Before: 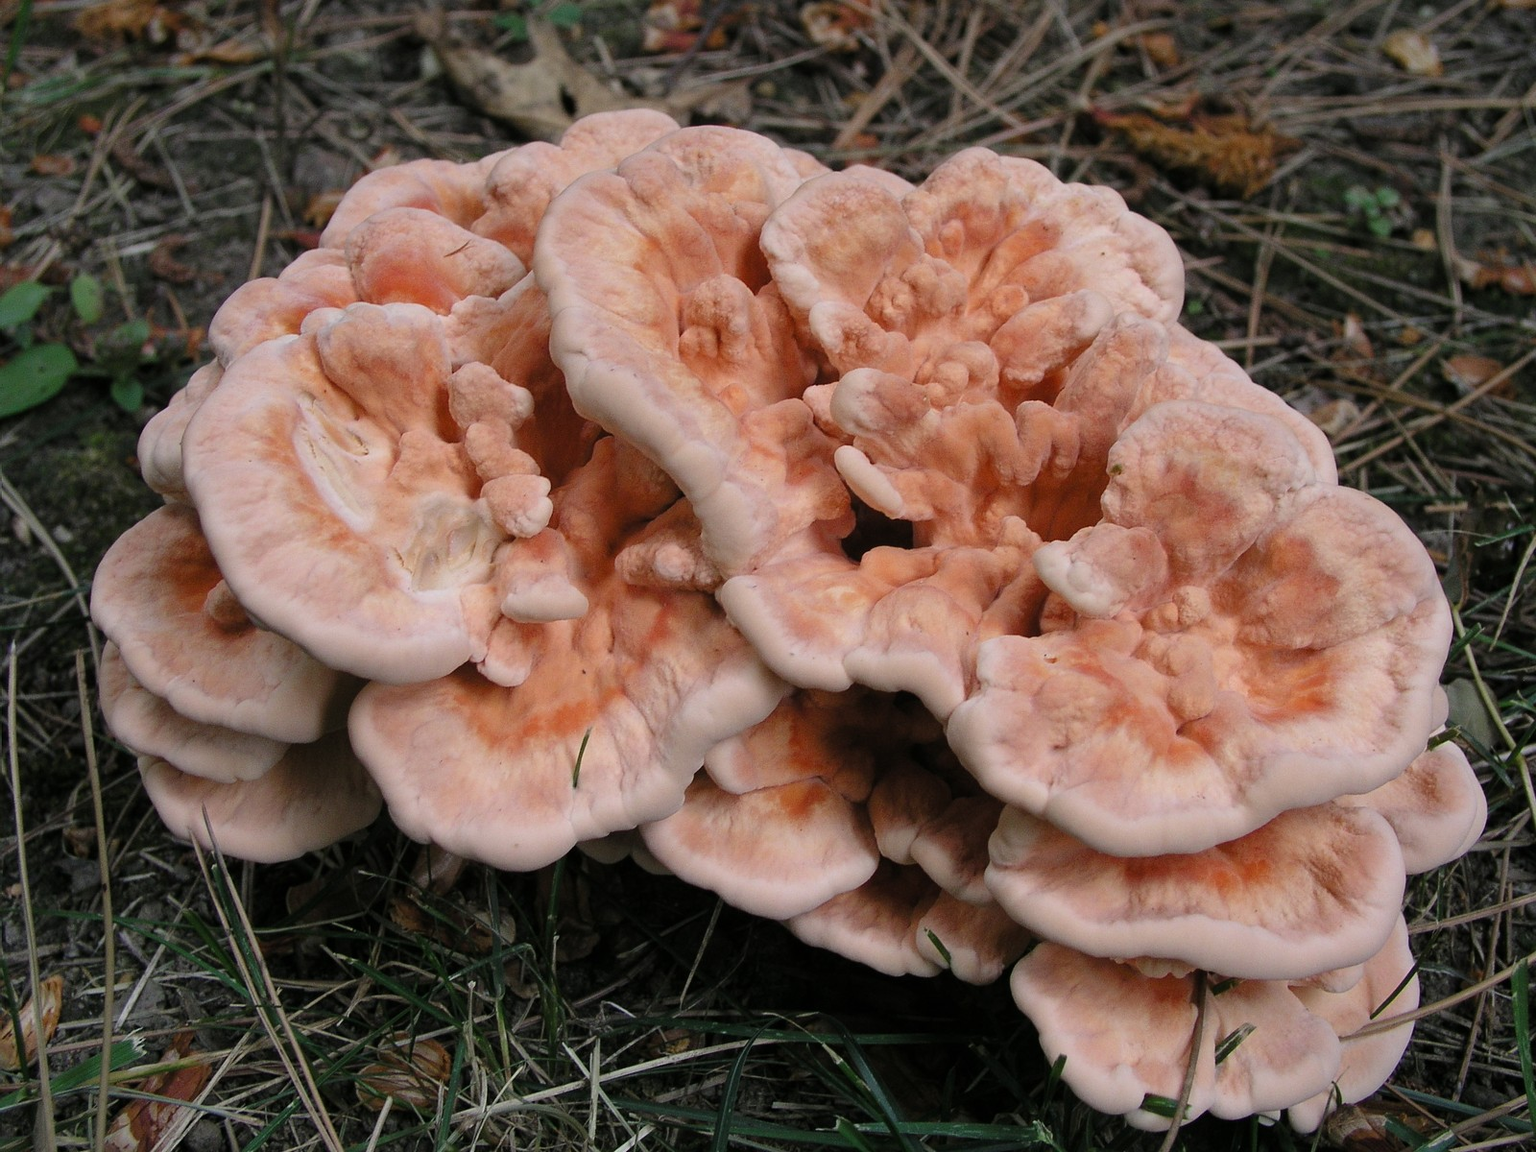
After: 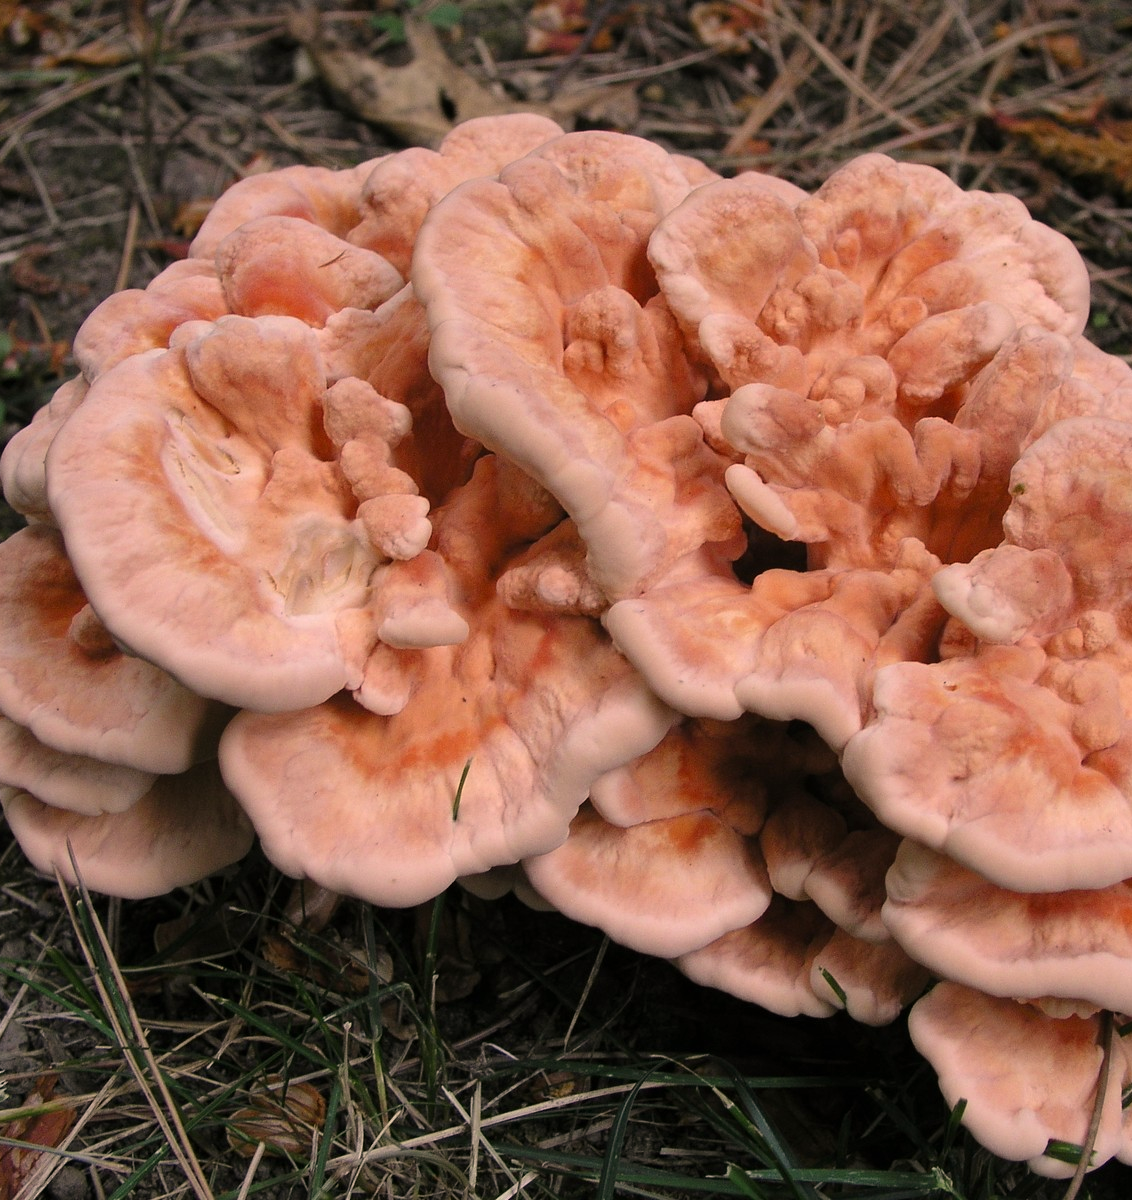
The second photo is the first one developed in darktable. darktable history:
crop and rotate: left 9.061%, right 20.142%
color correction: highlights a* 11.96, highlights b* 11.58
exposure: exposure 0.127 EV, compensate highlight preservation false
